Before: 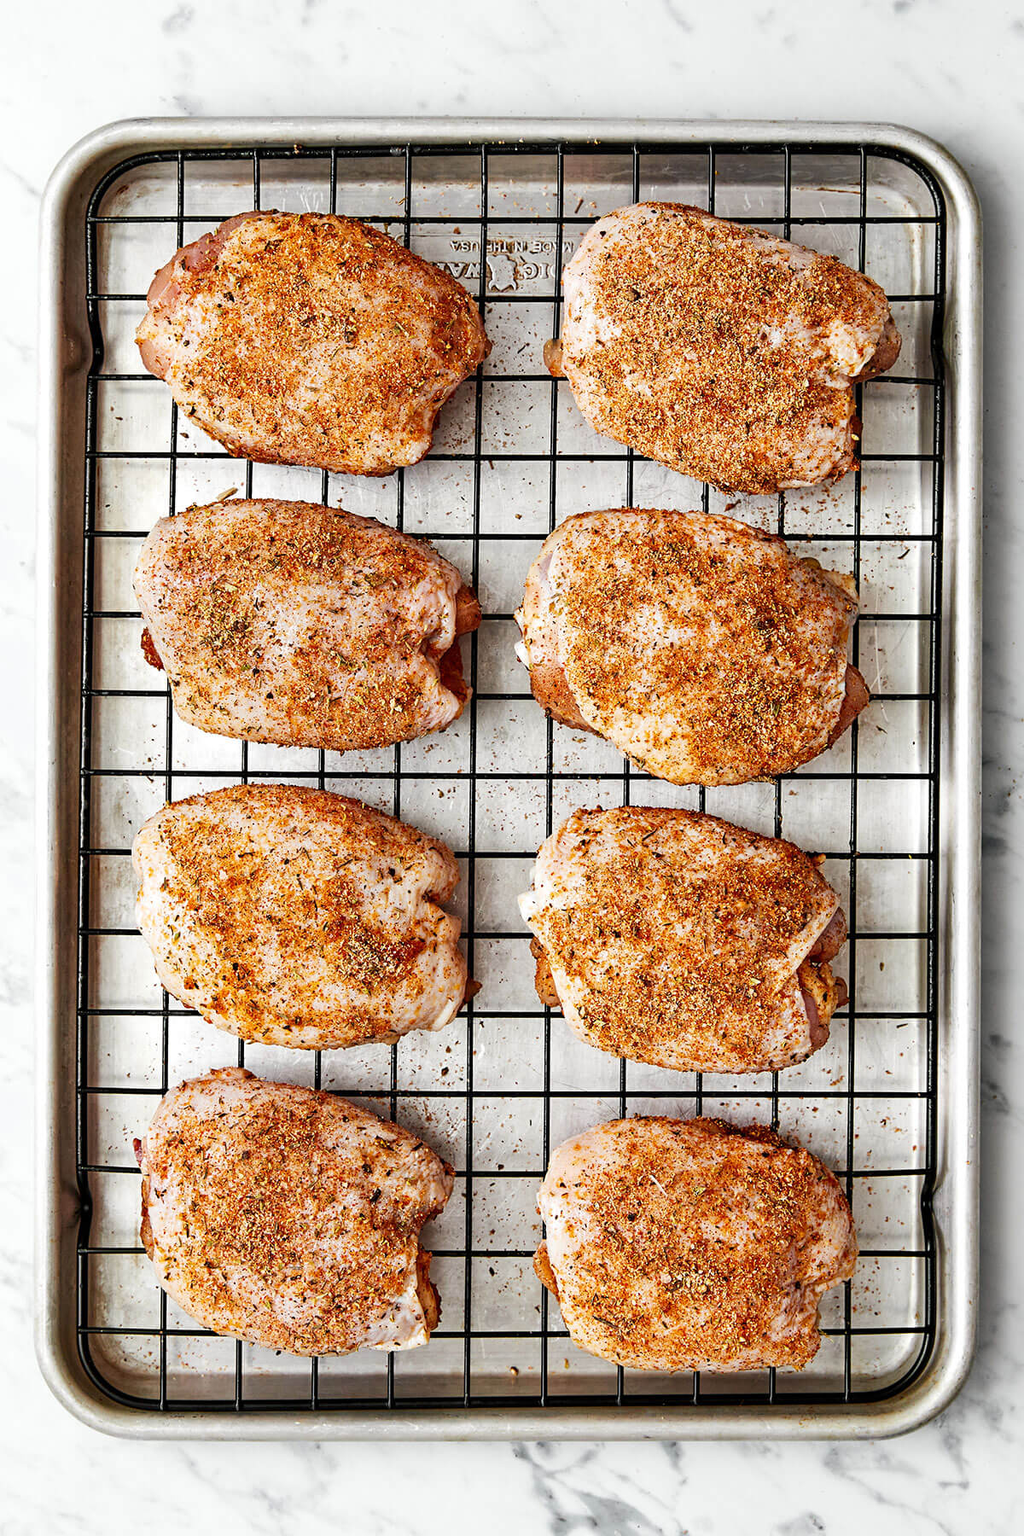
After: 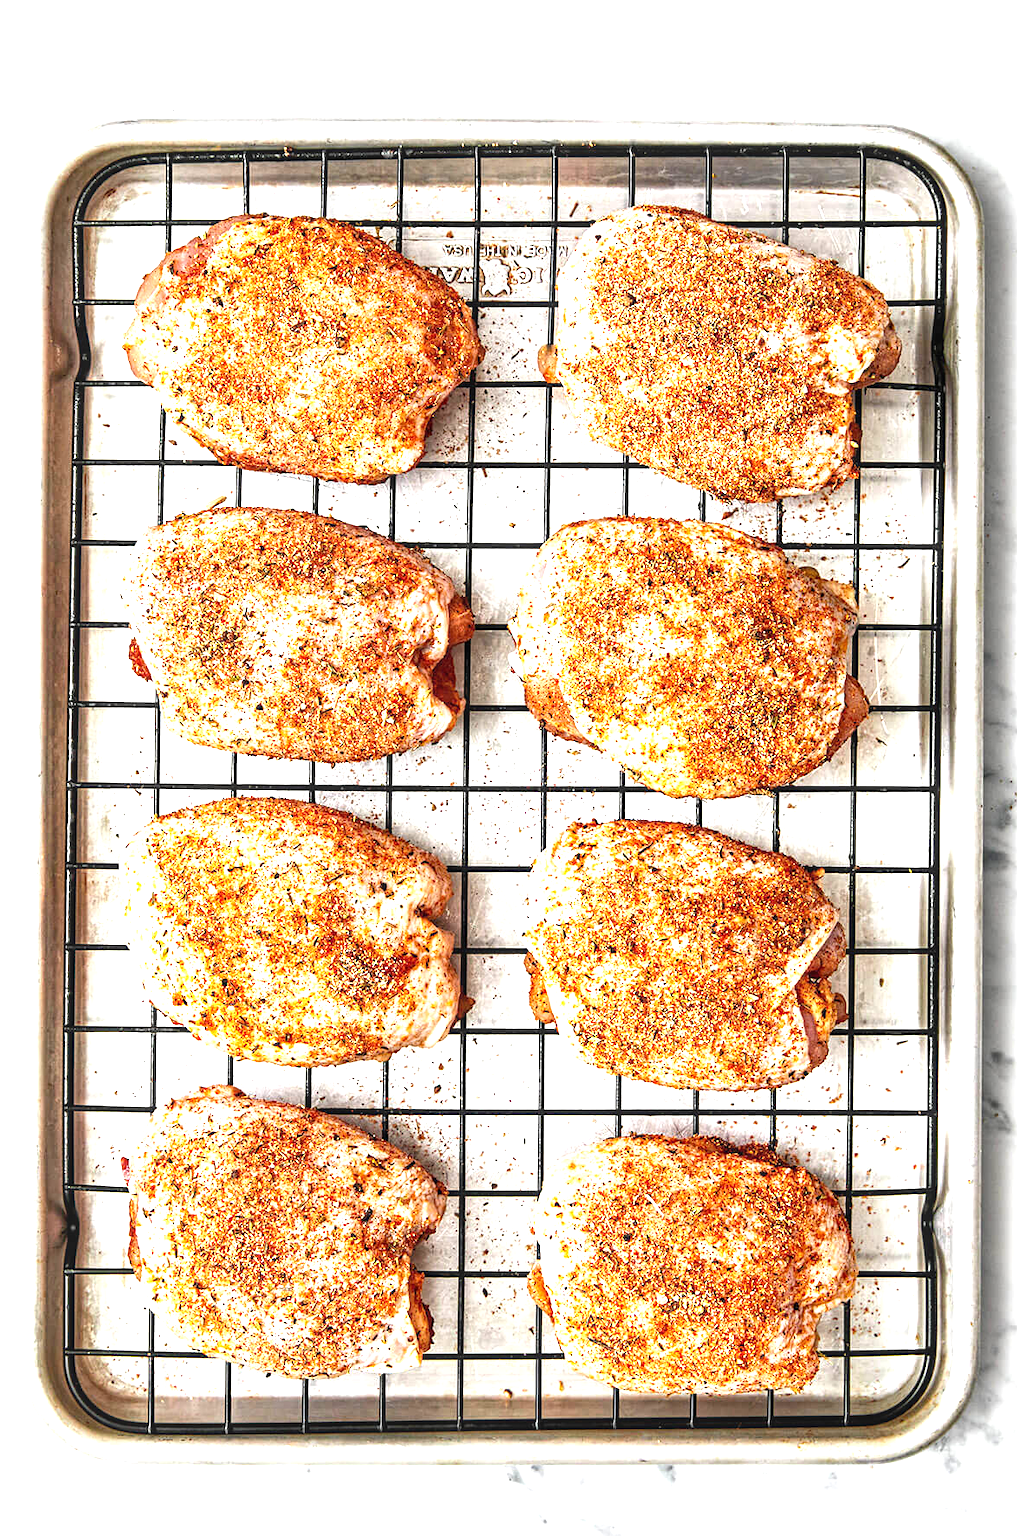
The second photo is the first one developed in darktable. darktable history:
crop and rotate: left 1.454%, right 0.742%, bottom 1.606%
levels: levels [0, 0.476, 0.951]
exposure: black level correction 0, exposure 0.951 EV, compensate highlight preservation false
local contrast: on, module defaults
